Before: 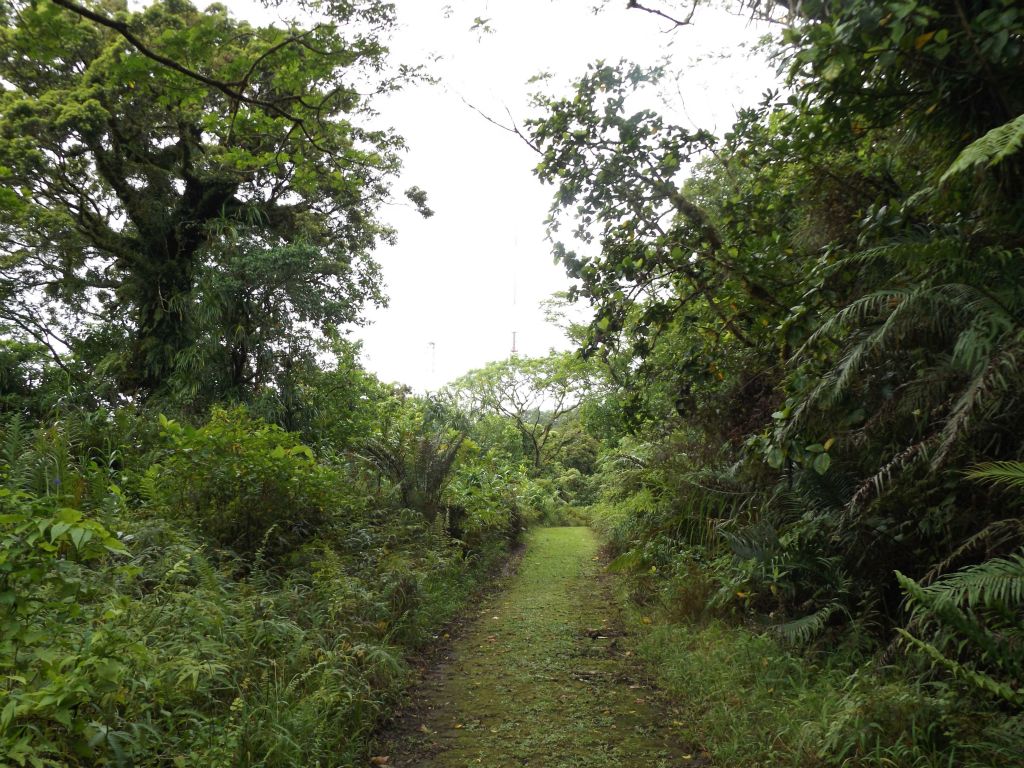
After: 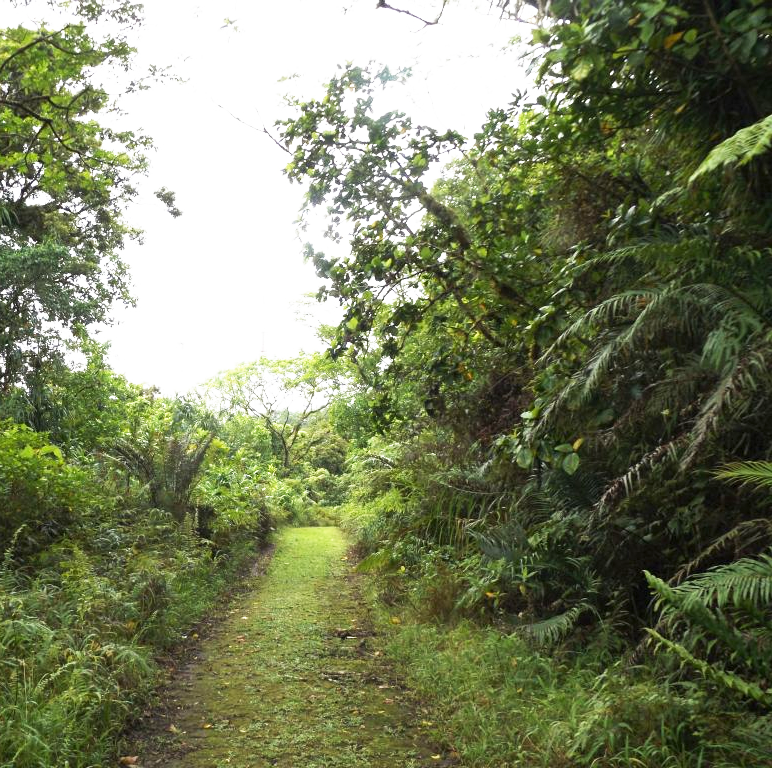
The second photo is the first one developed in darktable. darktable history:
crop and rotate: left 24.6%
base curve: curves: ch0 [(0, 0) (0.495, 0.917) (1, 1)], preserve colors none
